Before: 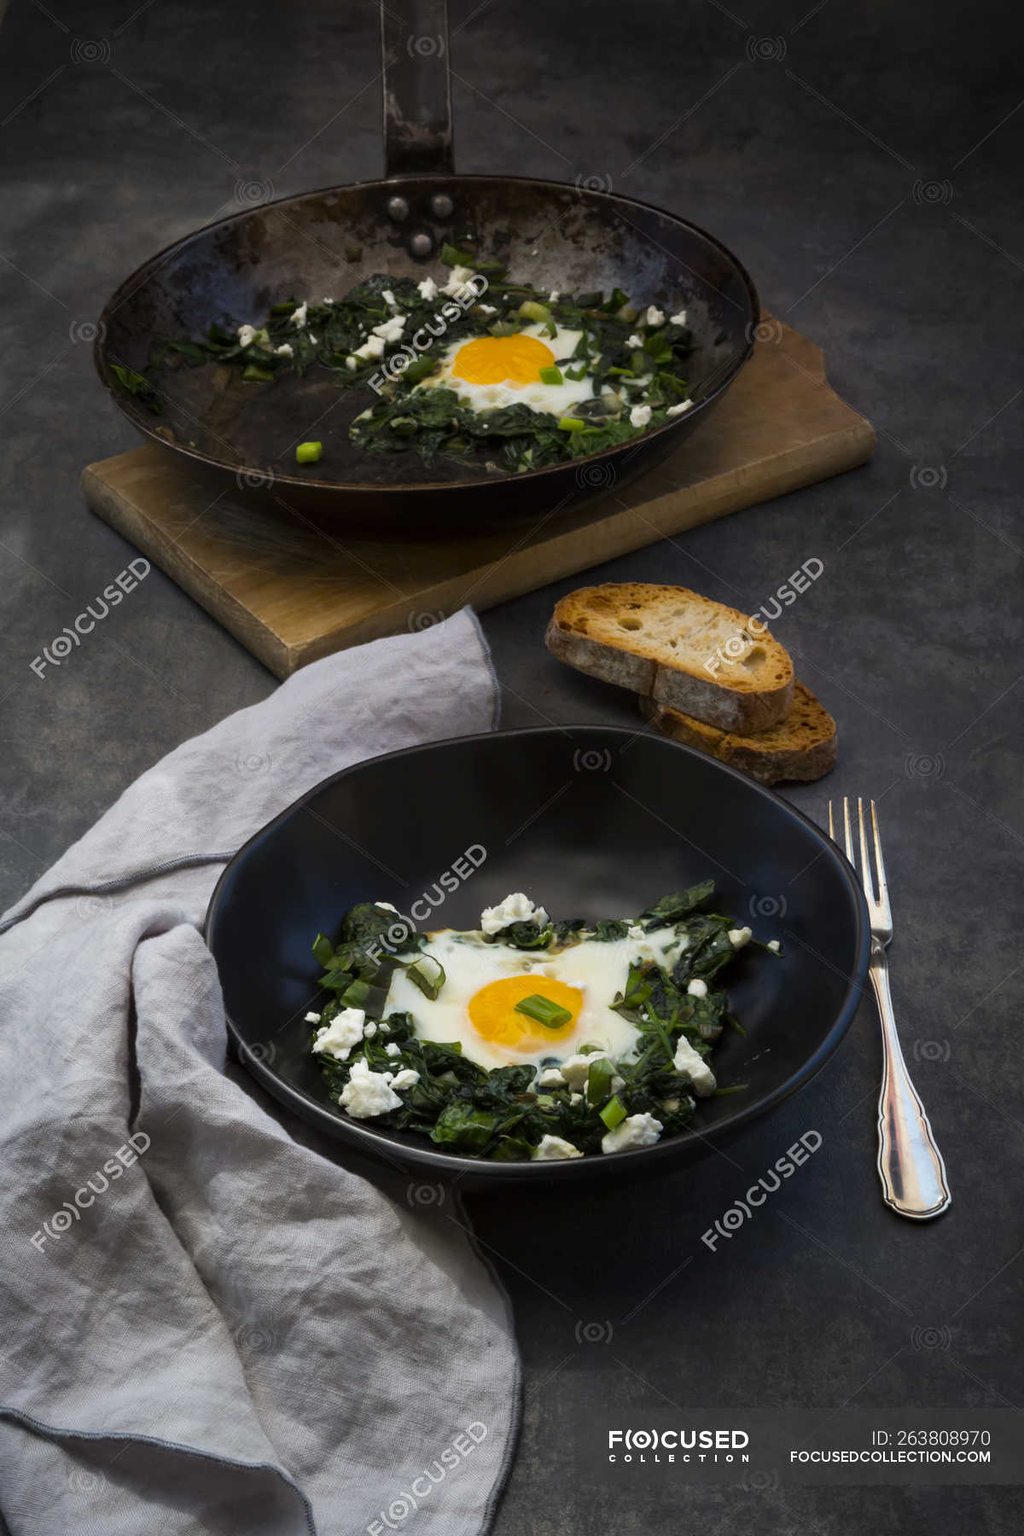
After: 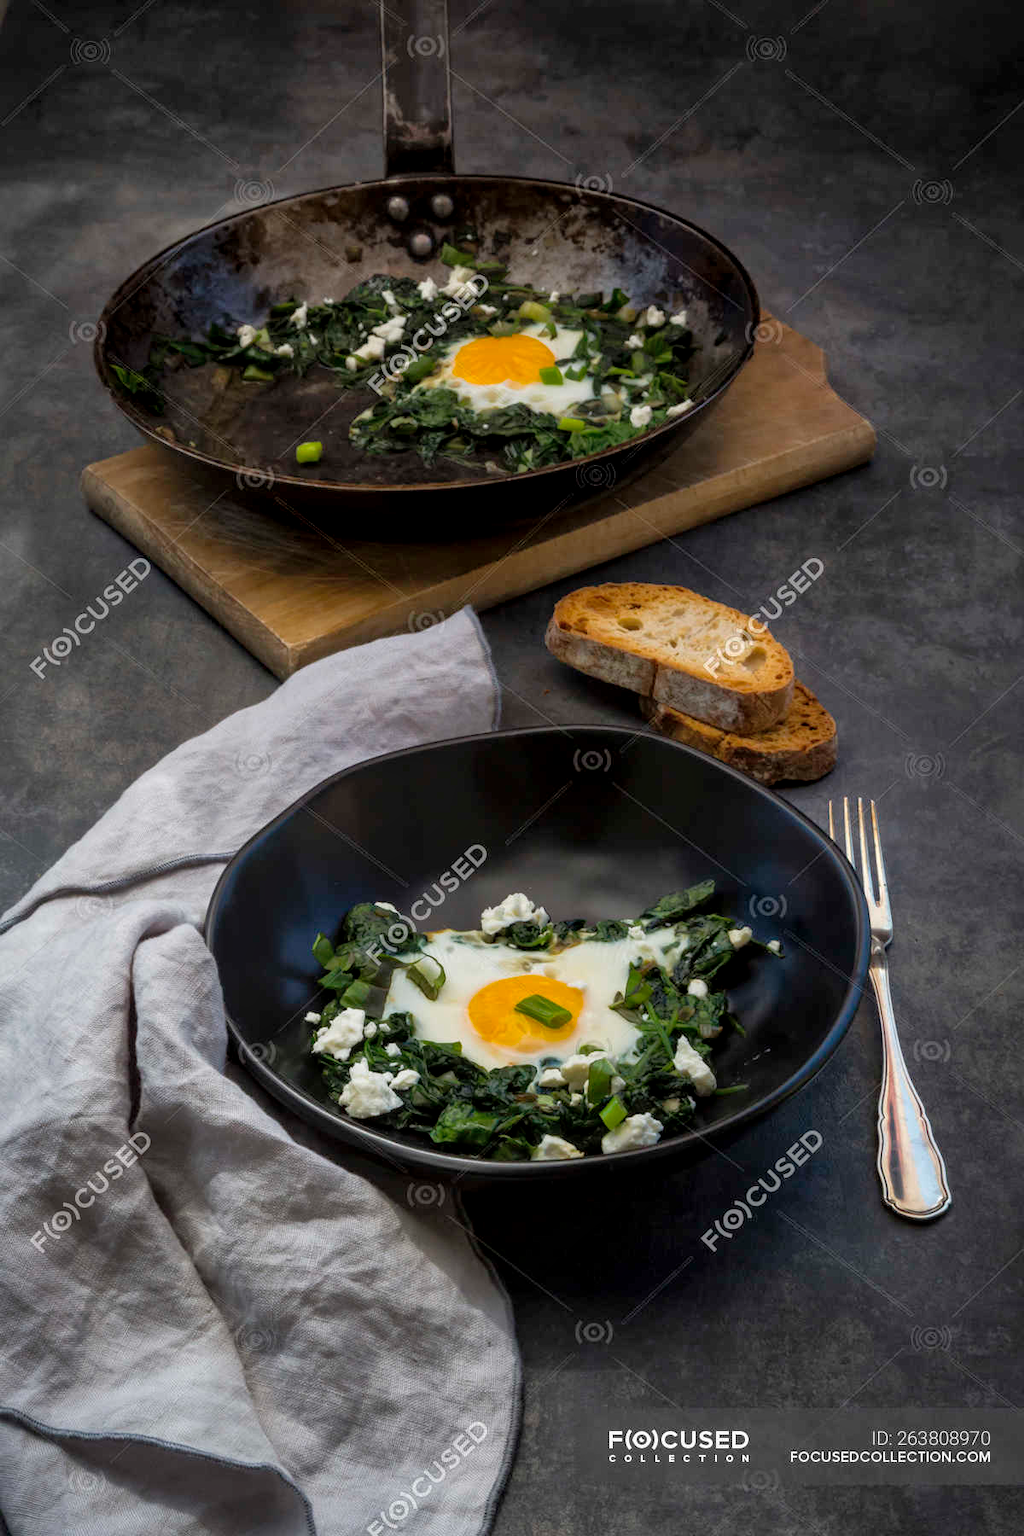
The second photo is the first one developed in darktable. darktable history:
shadows and highlights: shadows 42.99, highlights 7.79
local contrast: on, module defaults
exposure: compensate highlight preservation false
